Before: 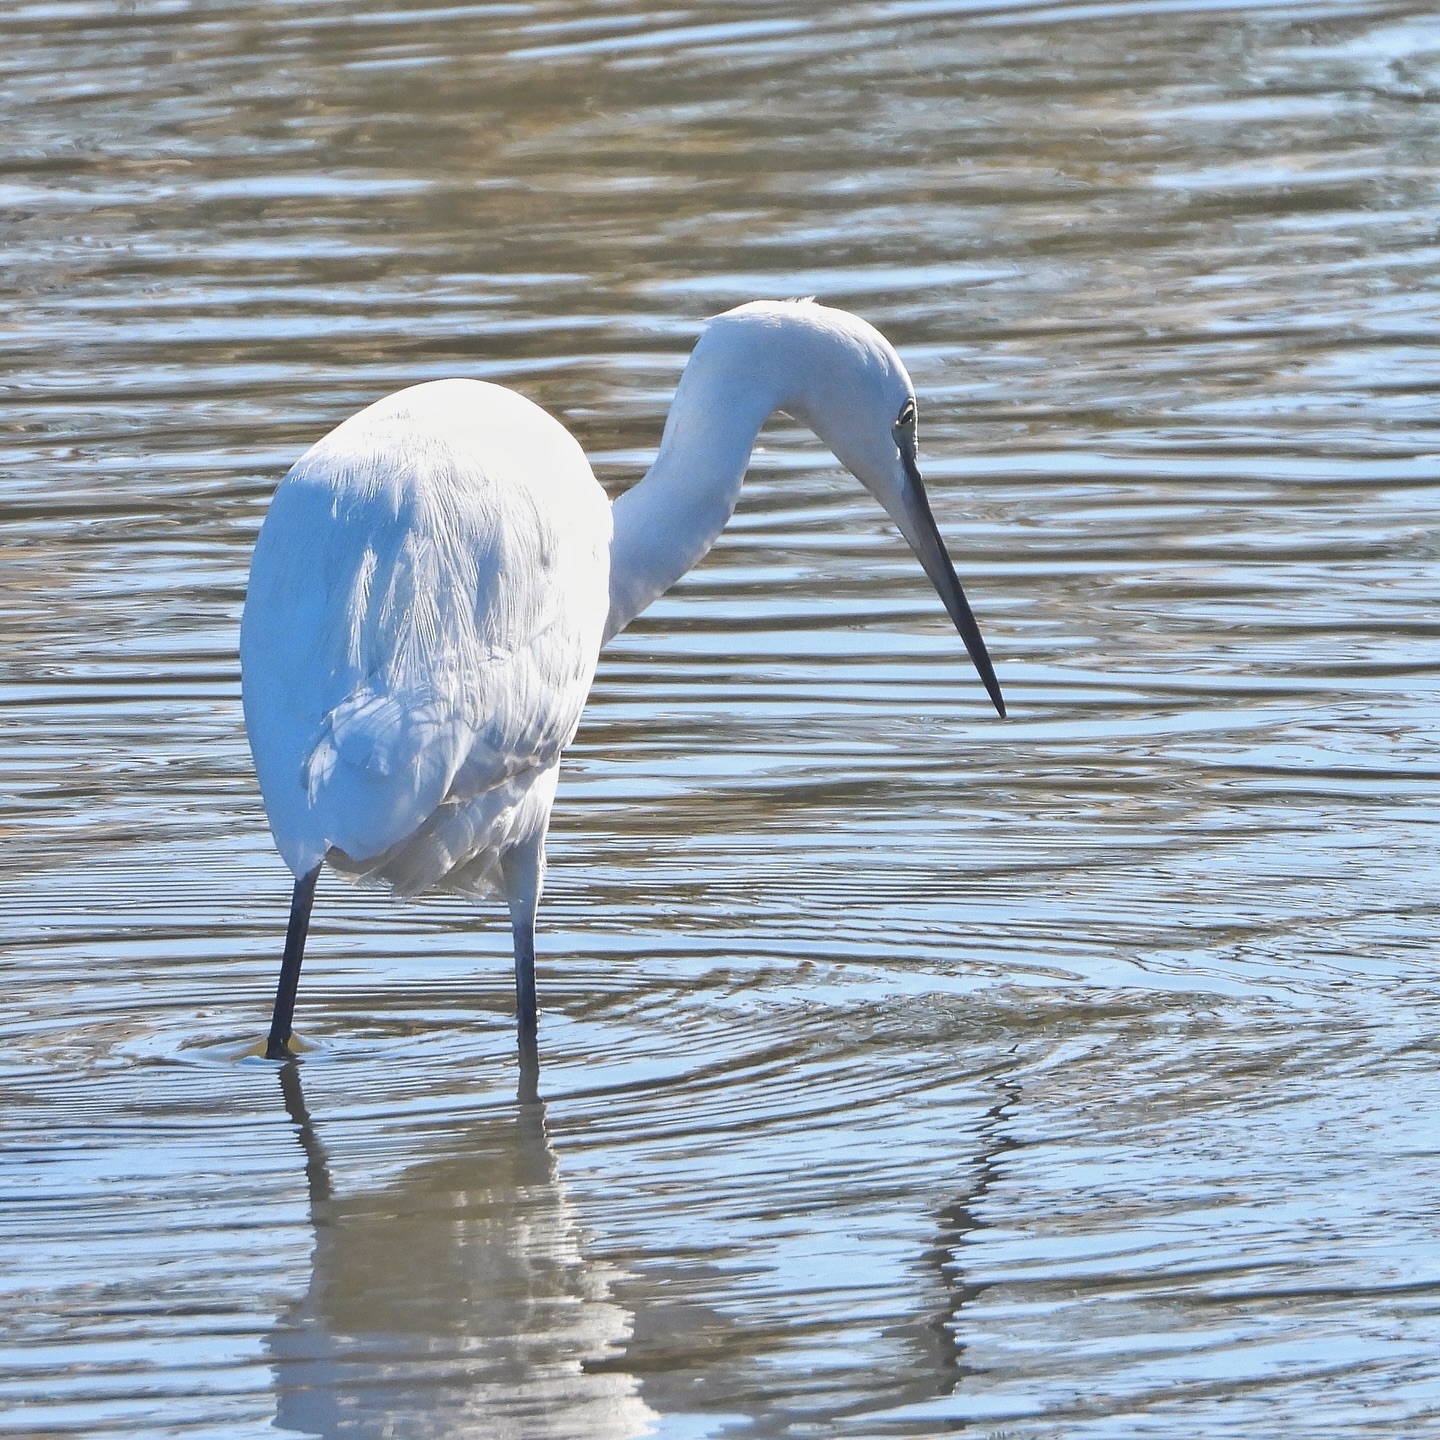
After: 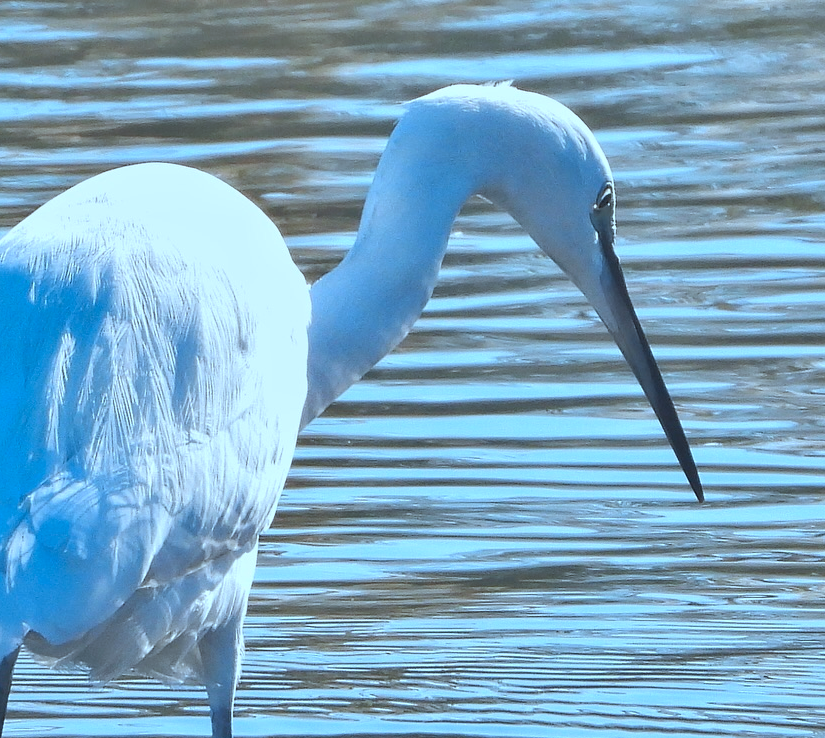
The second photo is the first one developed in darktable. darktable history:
tone equalizer: on, module defaults
color correction: highlights a* -9.63, highlights b* -21.48
crop: left 21.036%, top 15.02%, right 21.645%, bottom 33.718%
